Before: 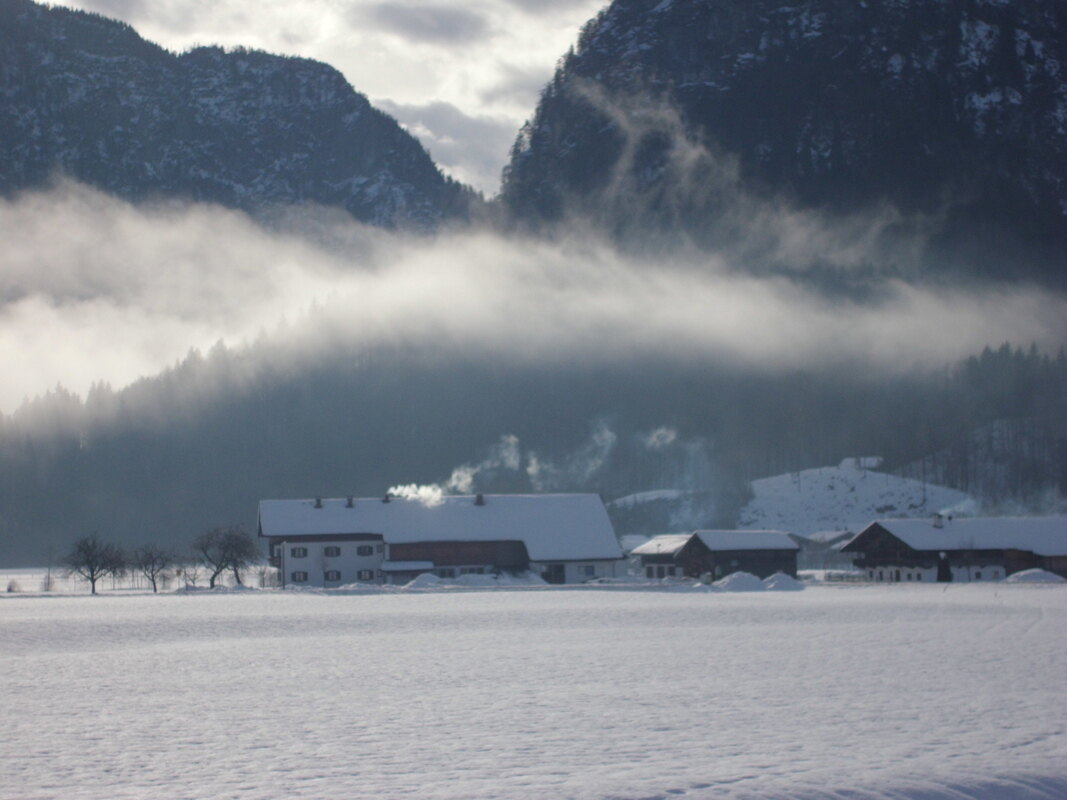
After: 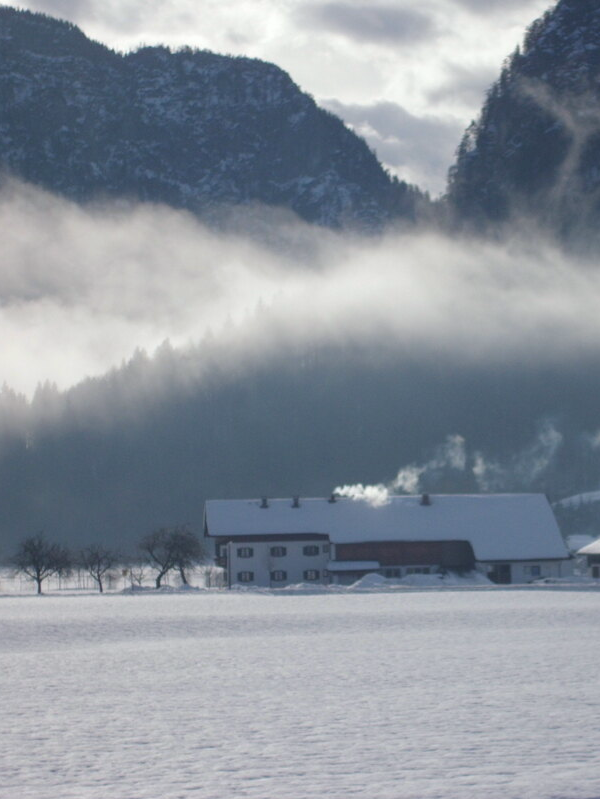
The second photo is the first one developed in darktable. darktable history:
white balance: red 0.988, blue 1.017
crop: left 5.114%, right 38.589%
